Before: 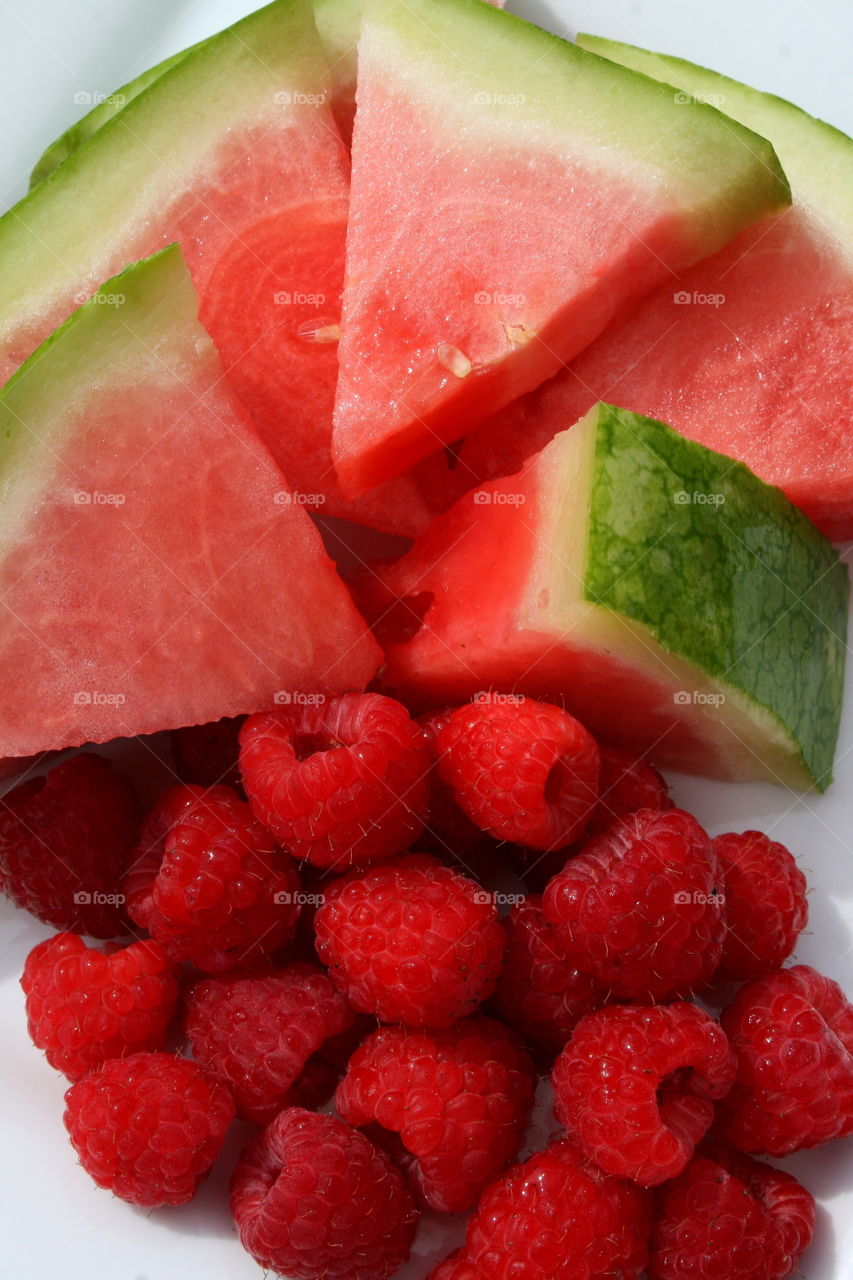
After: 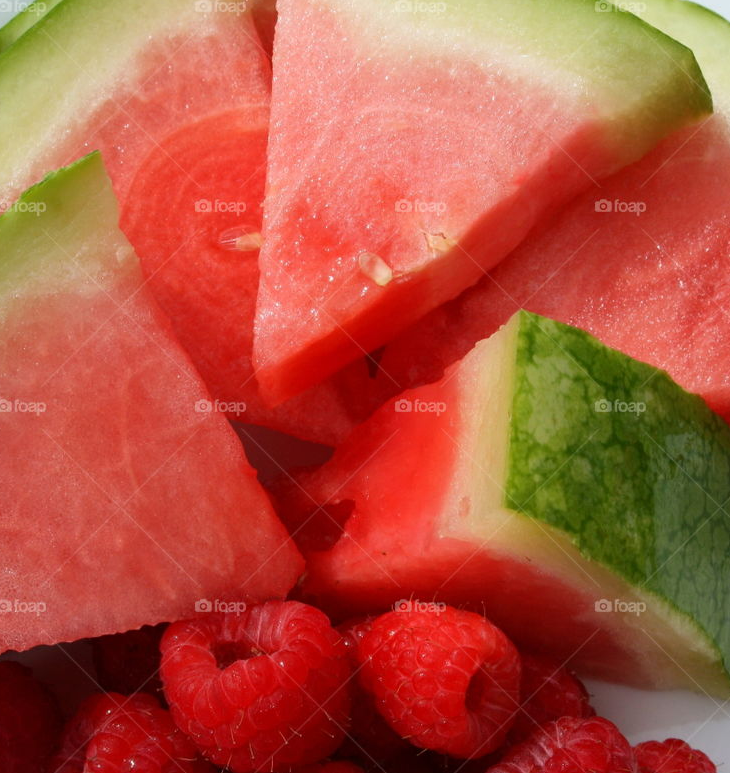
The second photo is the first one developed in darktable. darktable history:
exposure: compensate highlight preservation false
crop and rotate: left 9.345%, top 7.22%, right 4.982%, bottom 32.331%
